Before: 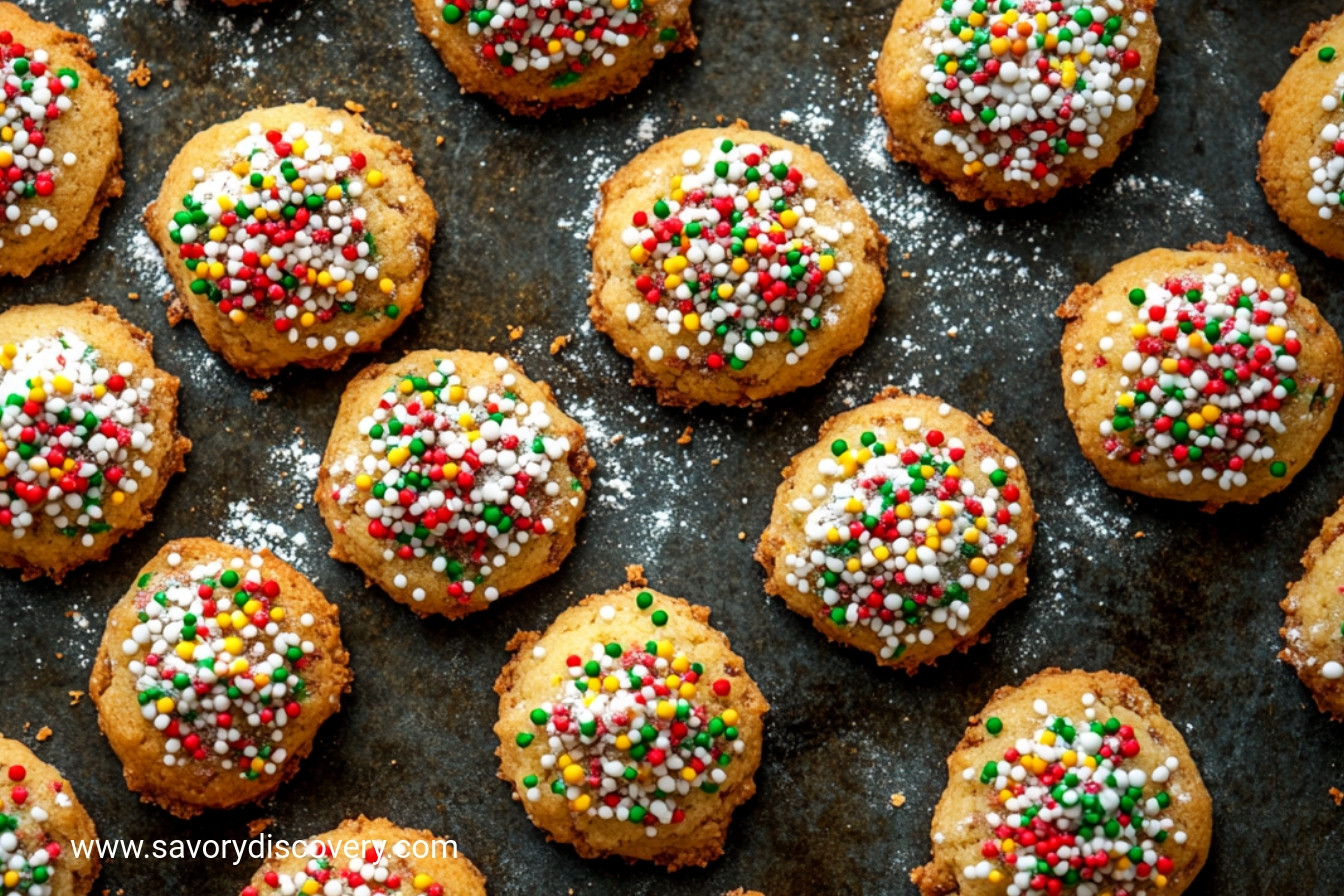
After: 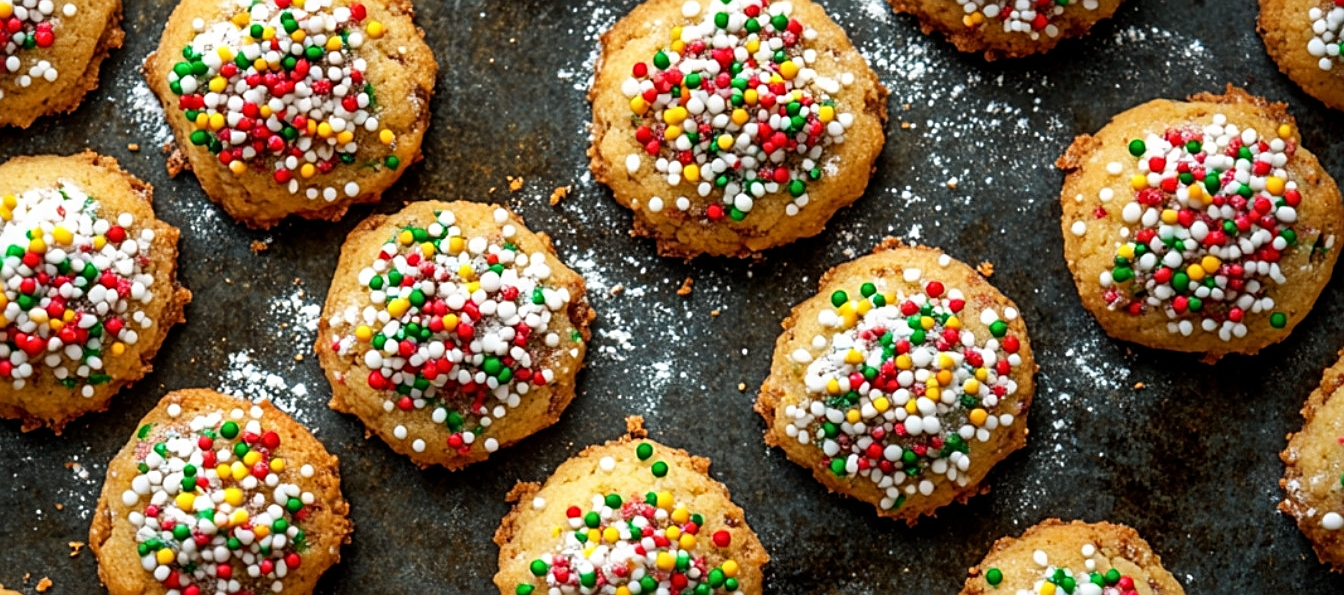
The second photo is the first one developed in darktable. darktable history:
crop: top 16.729%, bottom 16.755%
sharpen: on, module defaults
